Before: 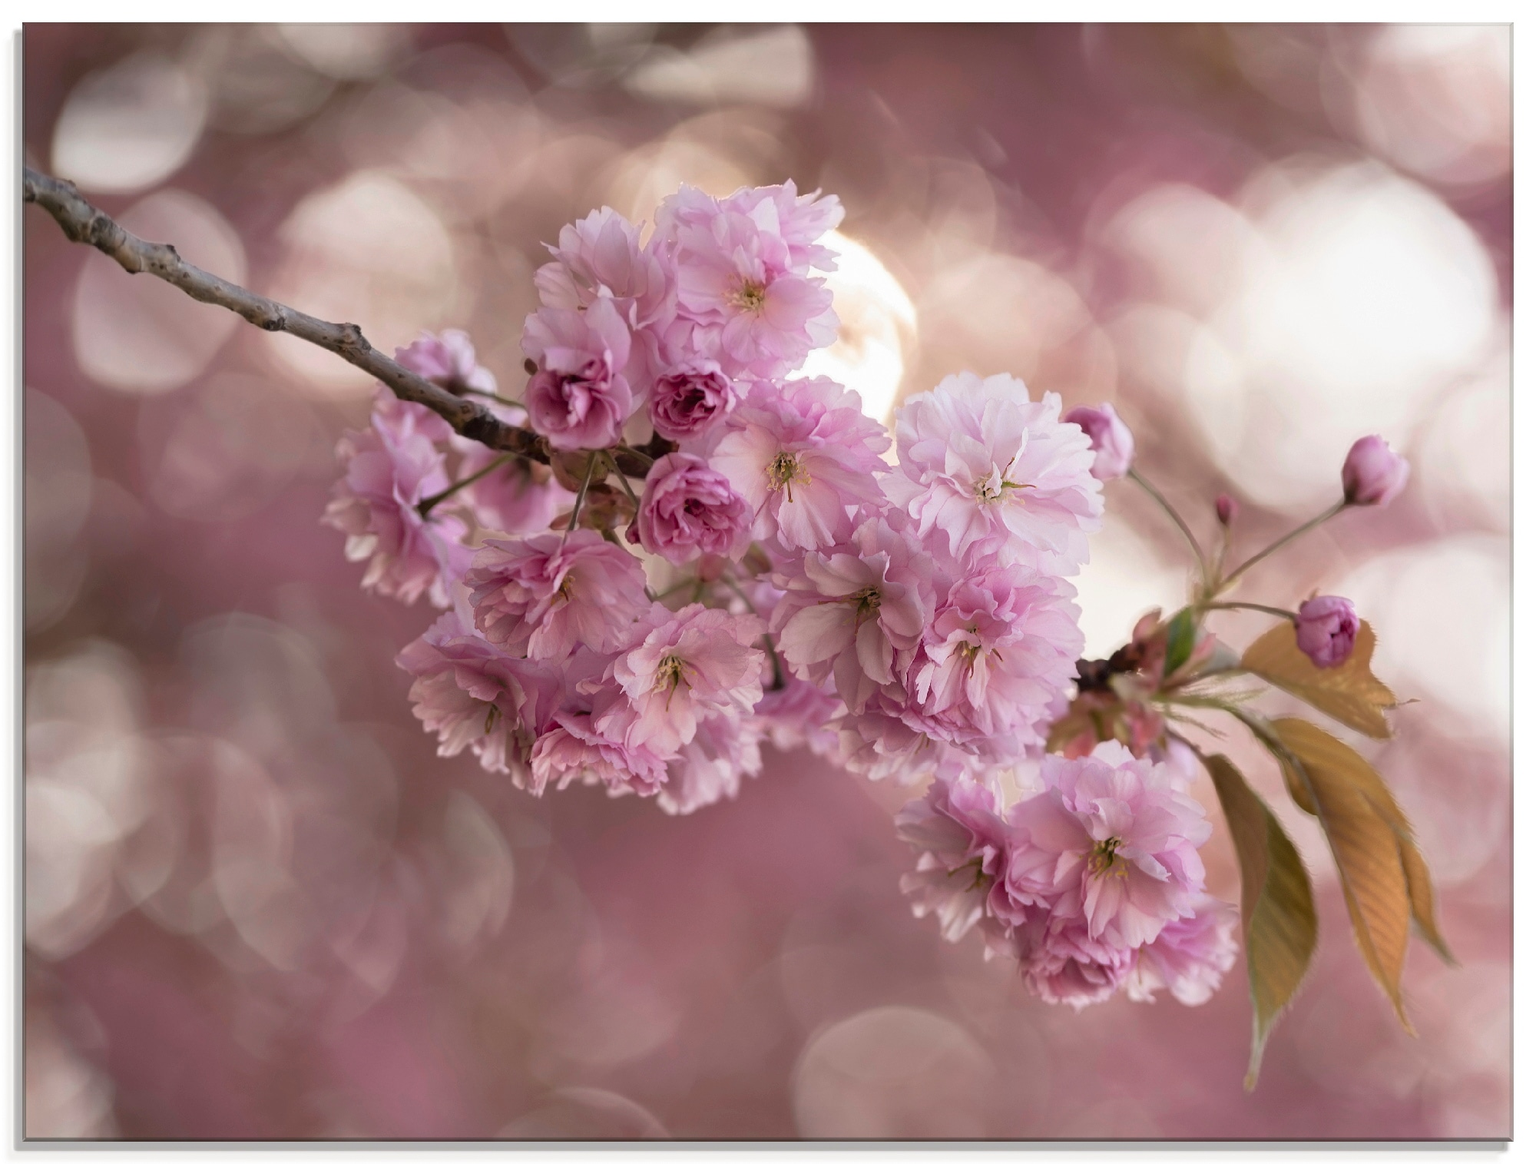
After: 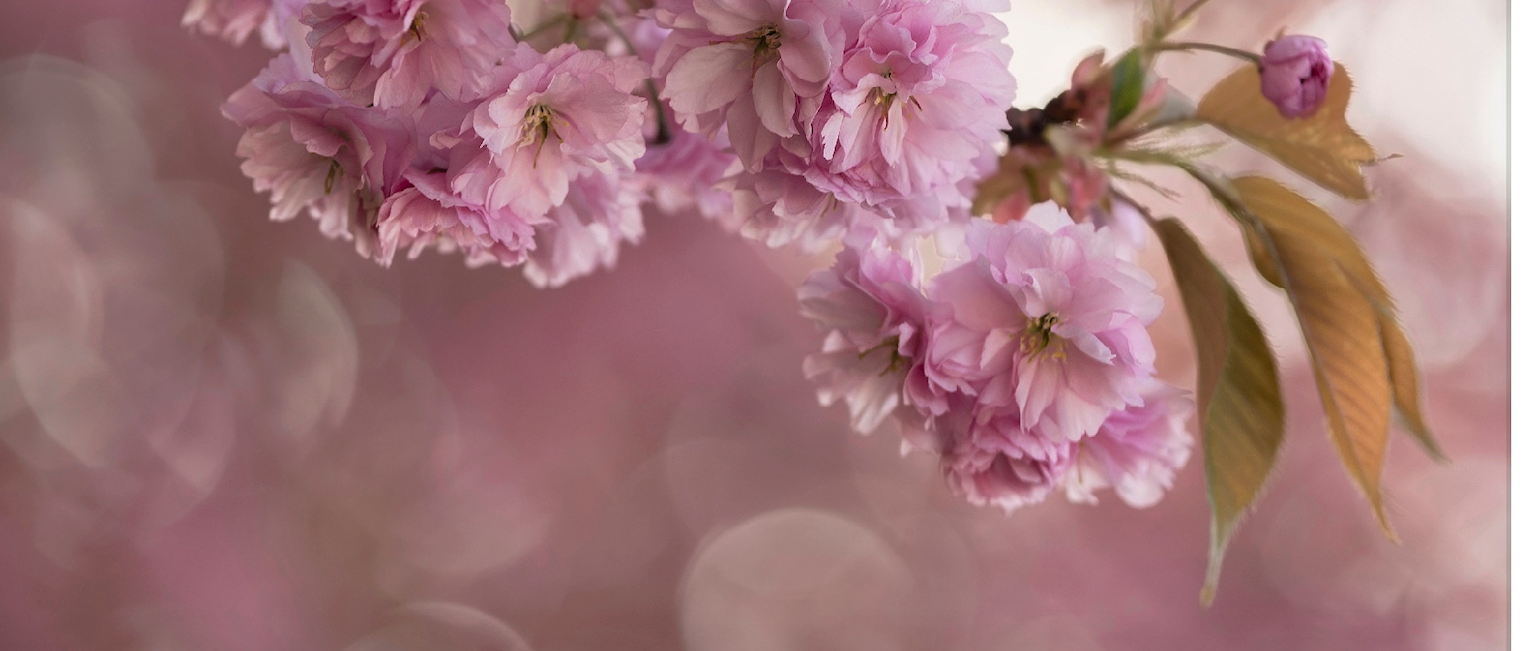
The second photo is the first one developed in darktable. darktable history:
crop and rotate: left 13.285%, top 48.645%, bottom 2.804%
